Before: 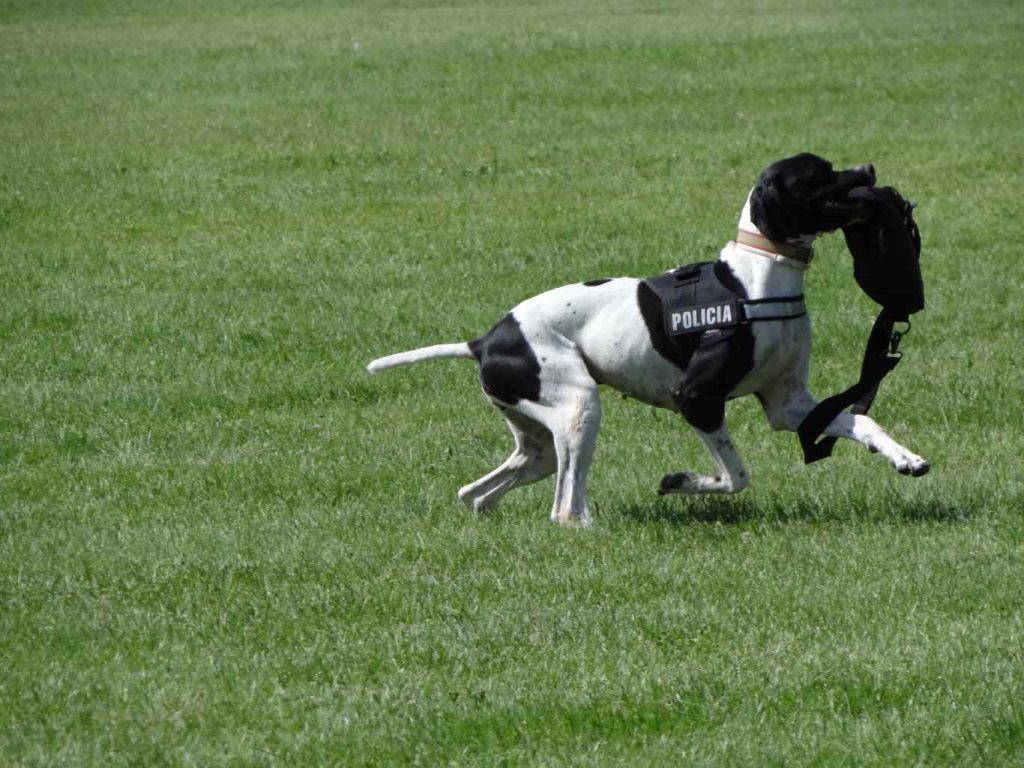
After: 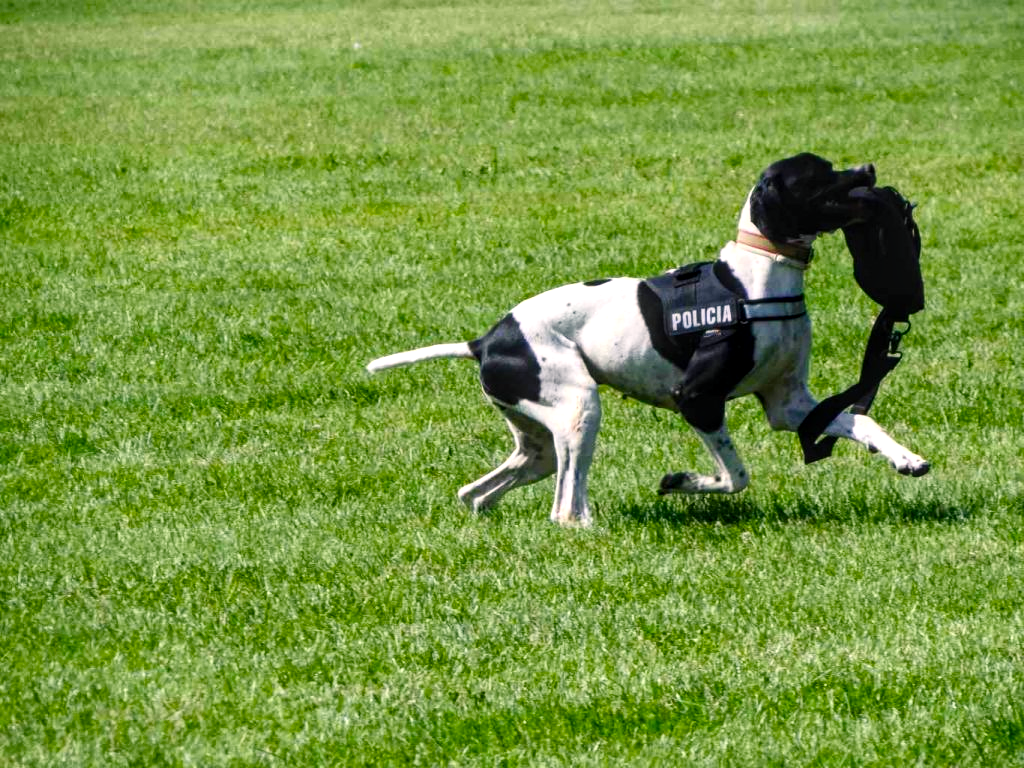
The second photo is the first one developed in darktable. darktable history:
local contrast: detail 130%
color balance rgb: shadows lift › chroma 1%, shadows lift › hue 217.2°, power › hue 310.8°, highlights gain › chroma 2%, highlights gain › hue 44.4°, global offset › luminance 0.25%, global offset › hue 171.6°, perceptual saturation grading › global saturation 14.09%, perceptual saturation grading › highlights -30%, perceptual saturation grading › shadows 50.67%, global vibrance 25%, contrast 20%
contrast brightness saturation: contrast 0.2, brightness 0.16, saturation 0.22
